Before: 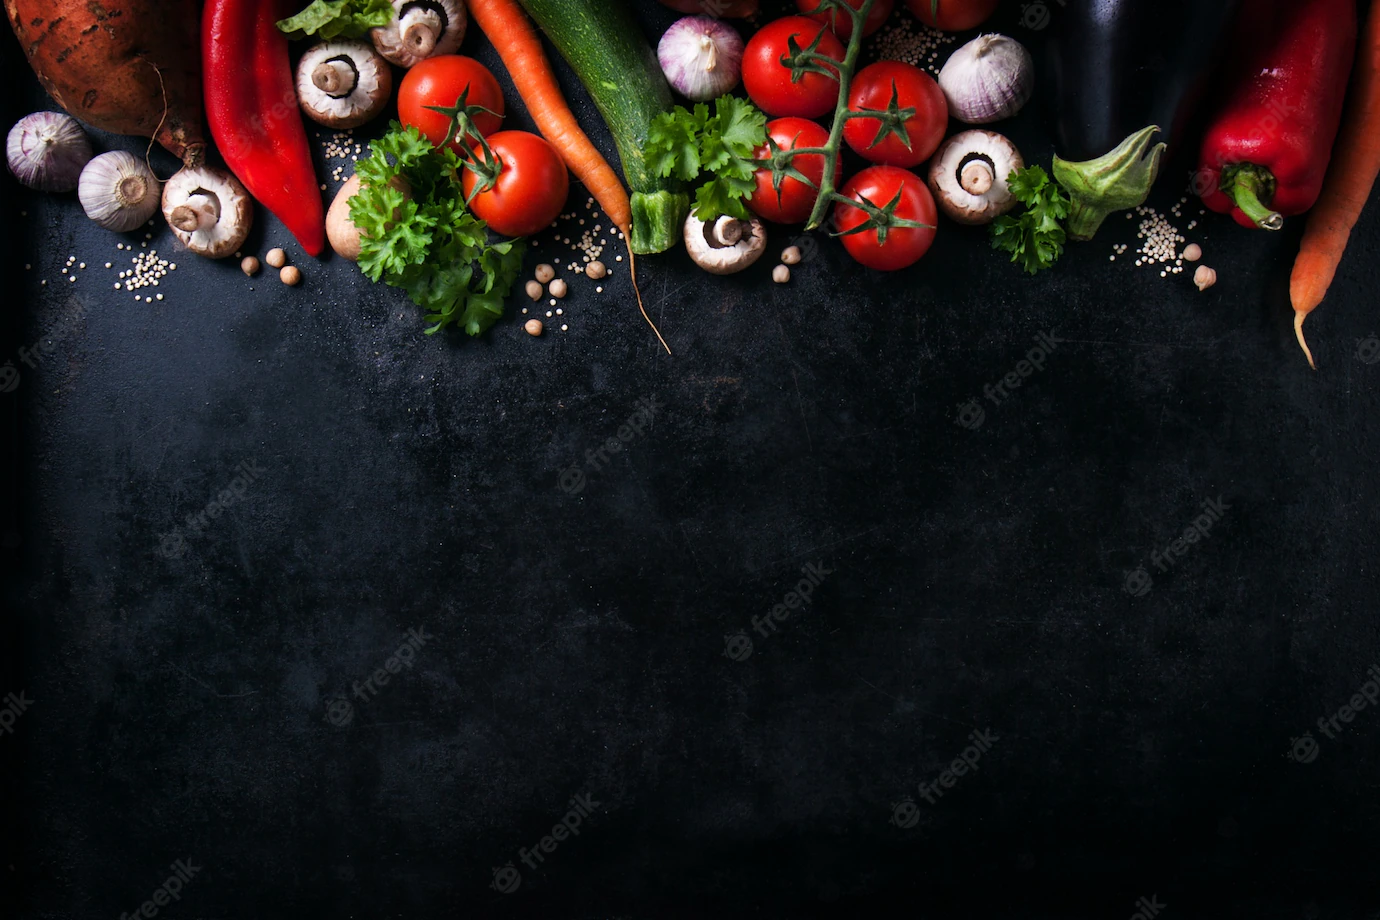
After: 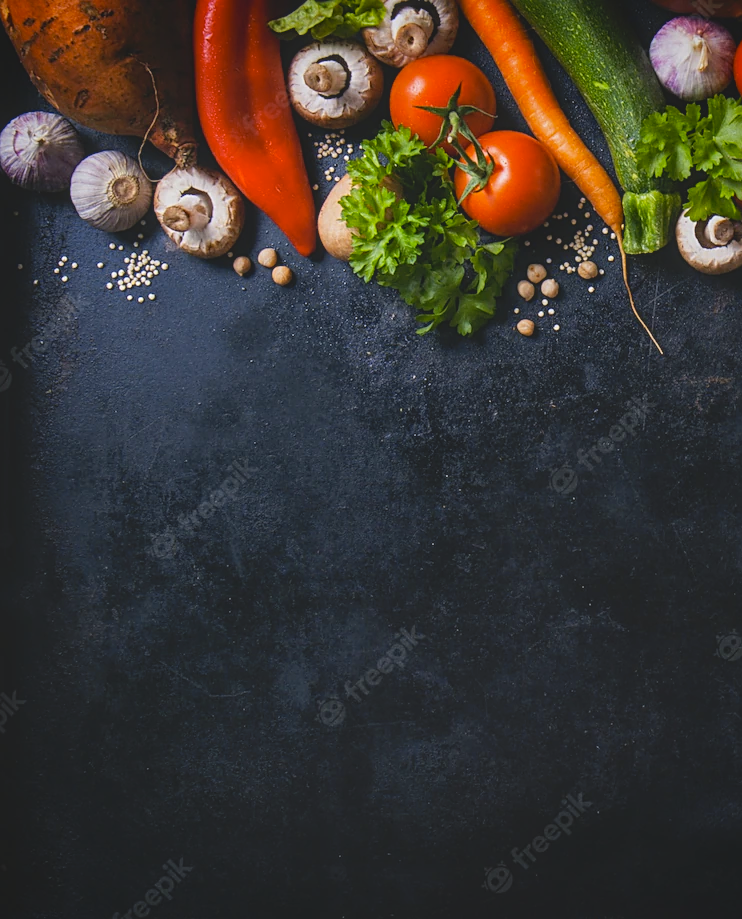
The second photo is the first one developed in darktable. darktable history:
crop: left 0.587%, right 45.588%, bottom 0.086%
color contrast: green-magenta contrast 0.85, blue-yellow contrast 1.25, unbound 0
contrast brightness saturation: contrast -0.26, saturation -0.43
vignetting: brightness -0.233, saturation 0.141
sharpen: on, module defaults
color correction: saturation 1.8
local contrast: on, module defaults
